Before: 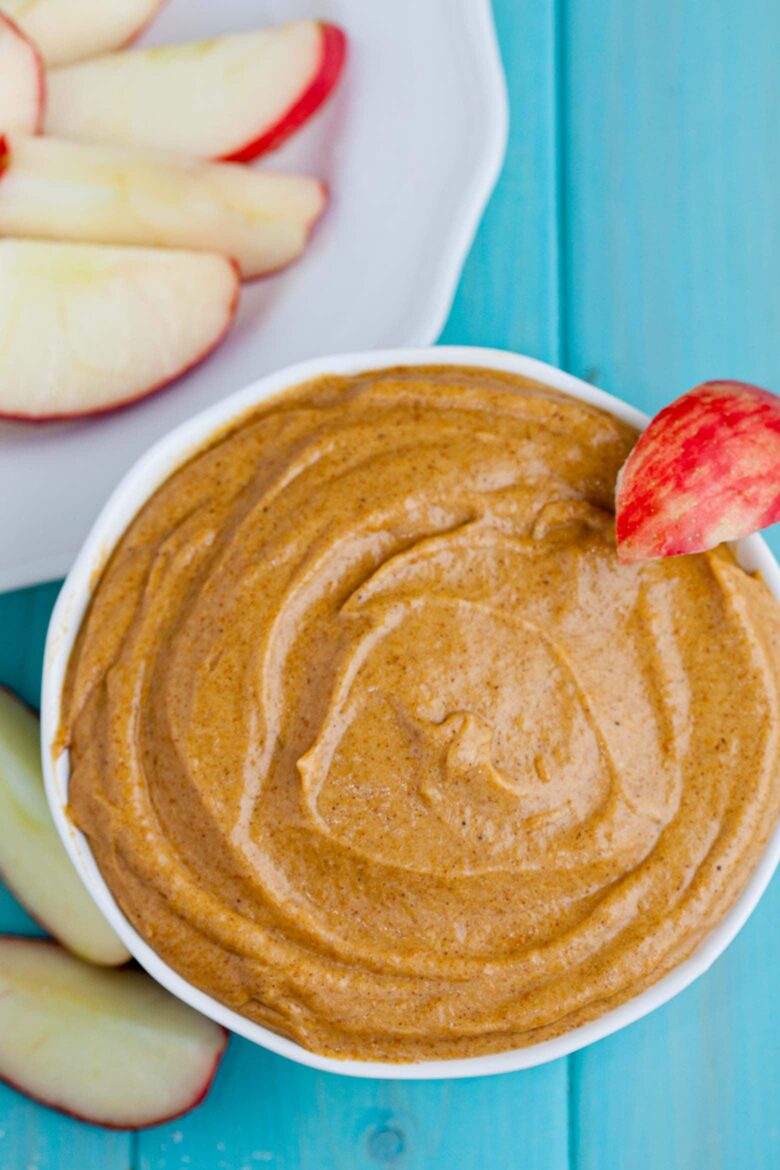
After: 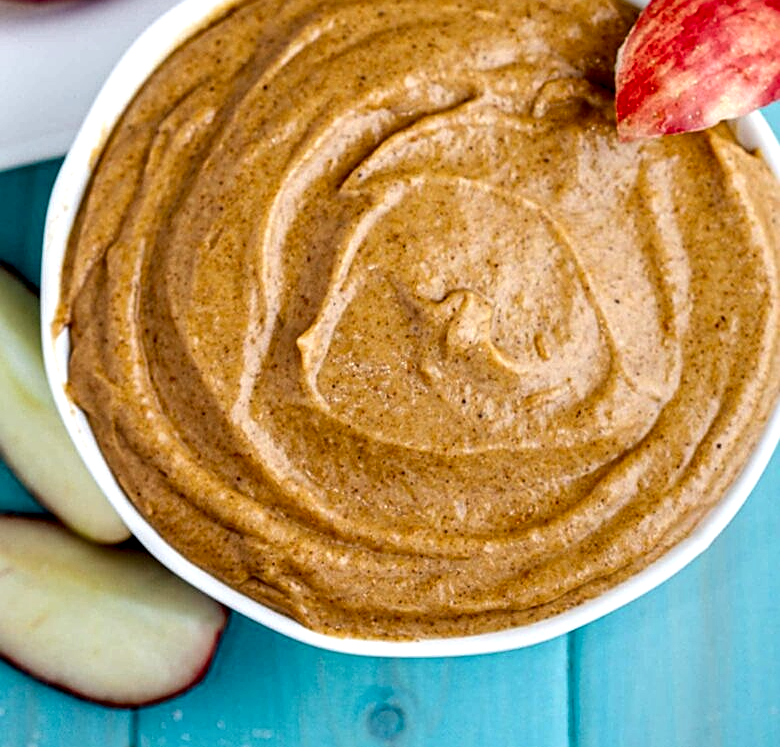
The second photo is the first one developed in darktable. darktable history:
crop and rotate: top 36.099%
sharpen: on, module defaults
local contrast: highlights 81%, shadows 58%, detail 175%, midtone range 0.601
